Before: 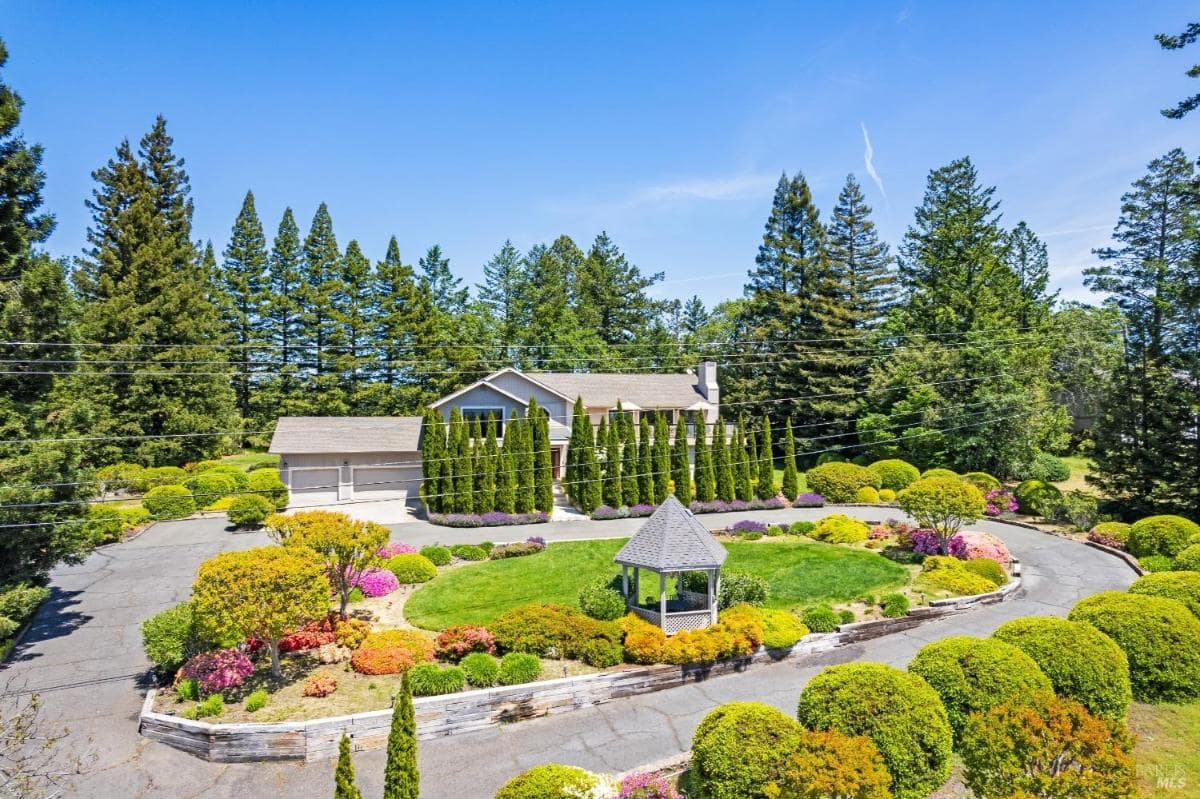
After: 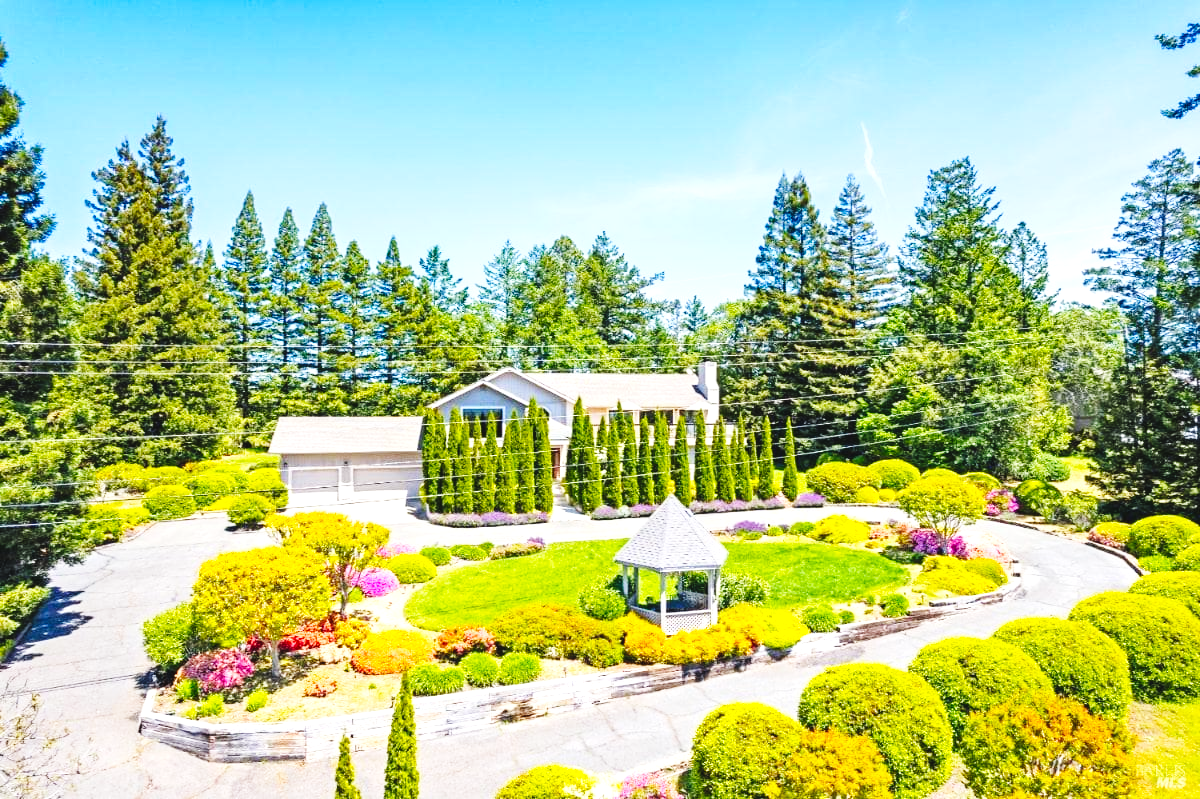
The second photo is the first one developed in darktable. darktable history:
base curve: curves: ch0 [(0, 0) (0.032, 0.025) (0.121, 0.166) (0.206, 0.329) (0.605, 0.79) (1, 1)], preserve colors none
color balance rgb: global offset › luminance 0.754%, perceptual saturation grading › global saturation 14.689%, global vibrance 20%
exposure: black level correction 0, exposure 0.696 EV, compensate highlight preservation false
